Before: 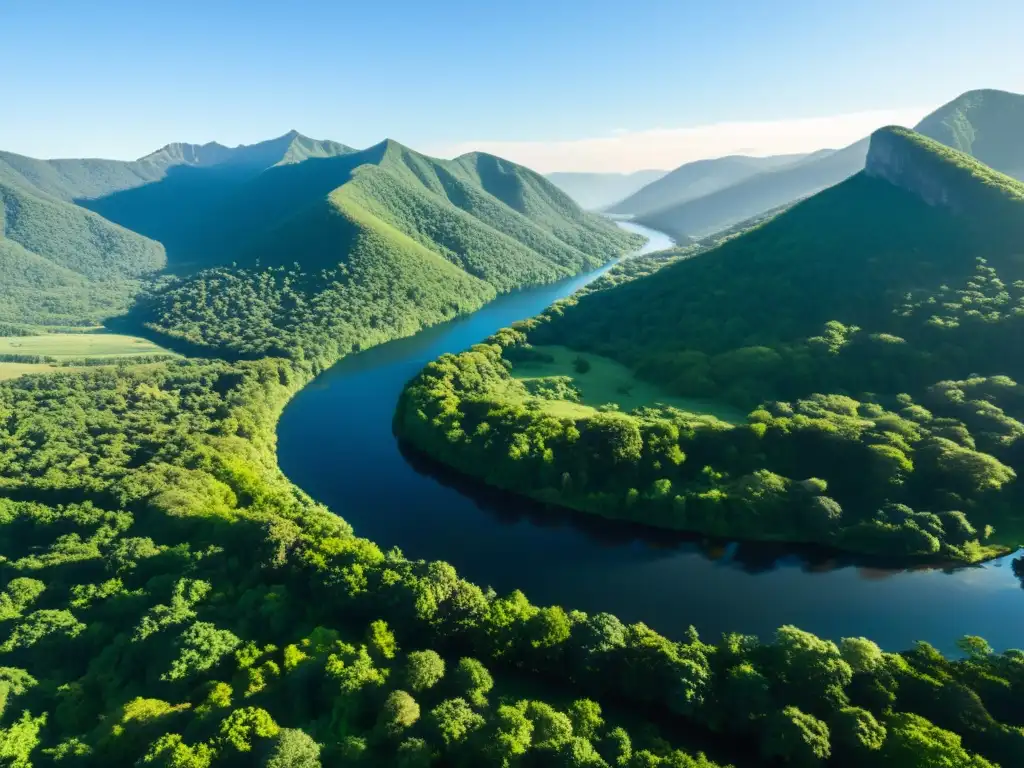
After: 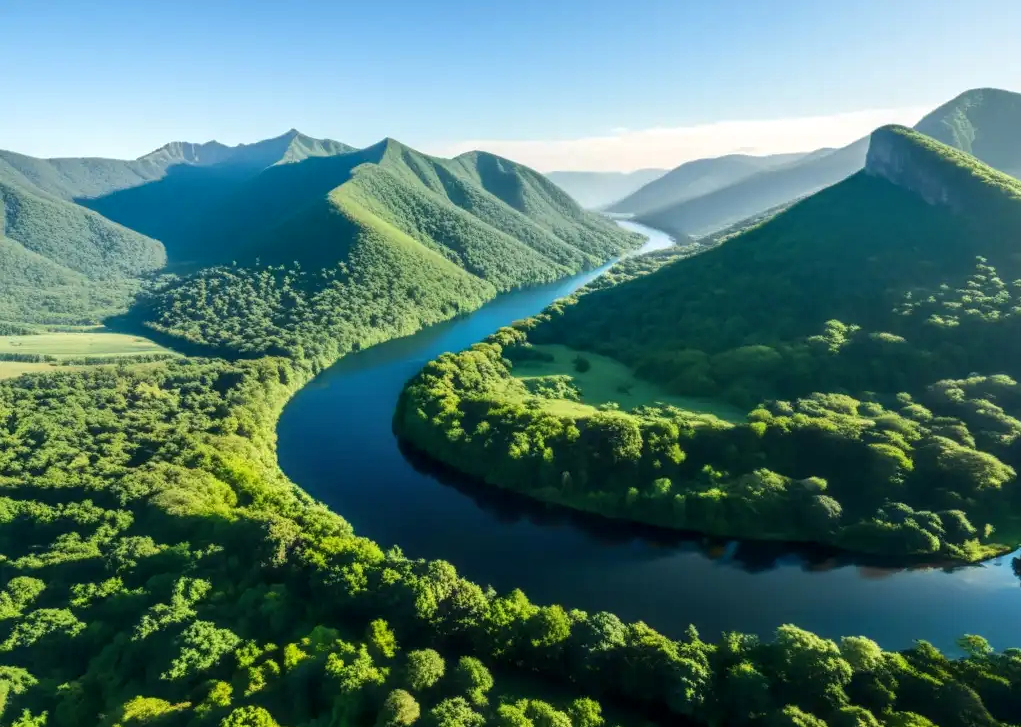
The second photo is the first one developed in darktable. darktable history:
crop: top 0.253%, right 0.255%, bottom 5.055%
local contrast: on, module defaults
tone equalizer: edges refinement/feathering 500, mask exposure compensation -1.57 EV, preserve details no
